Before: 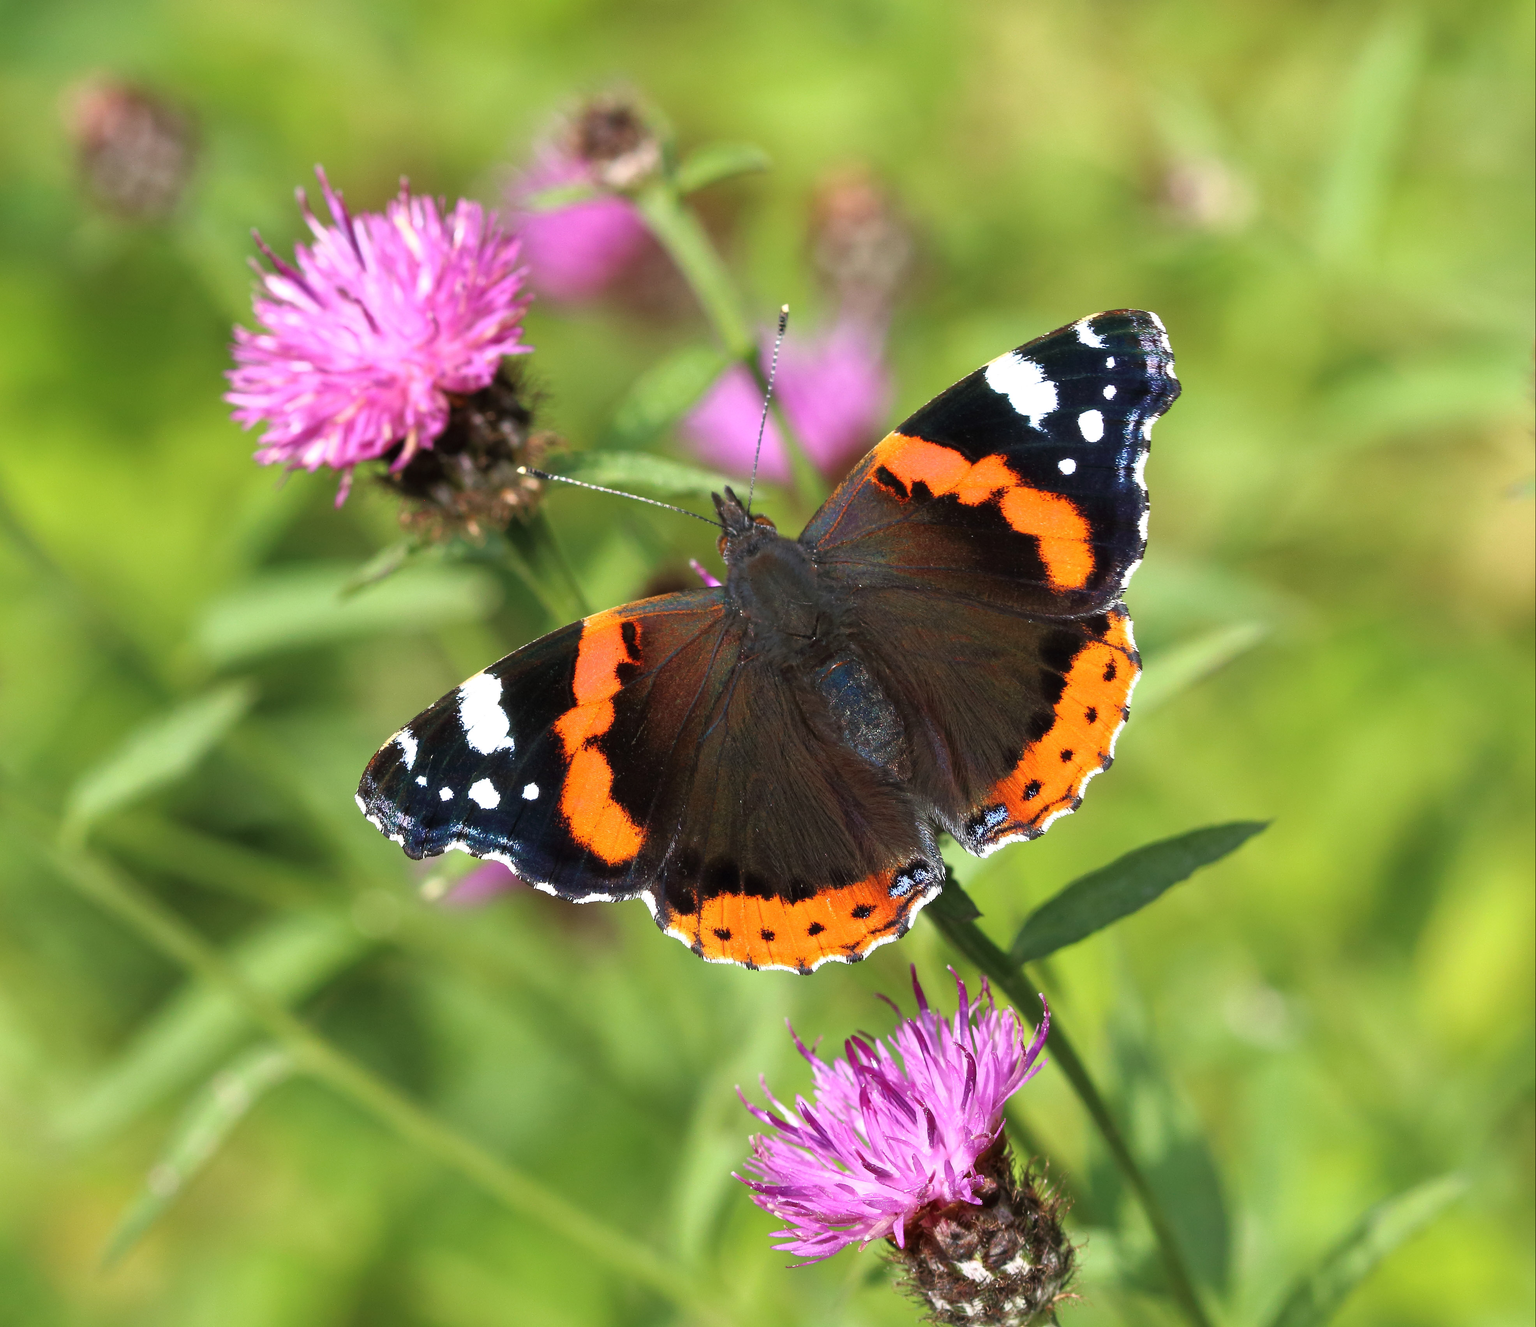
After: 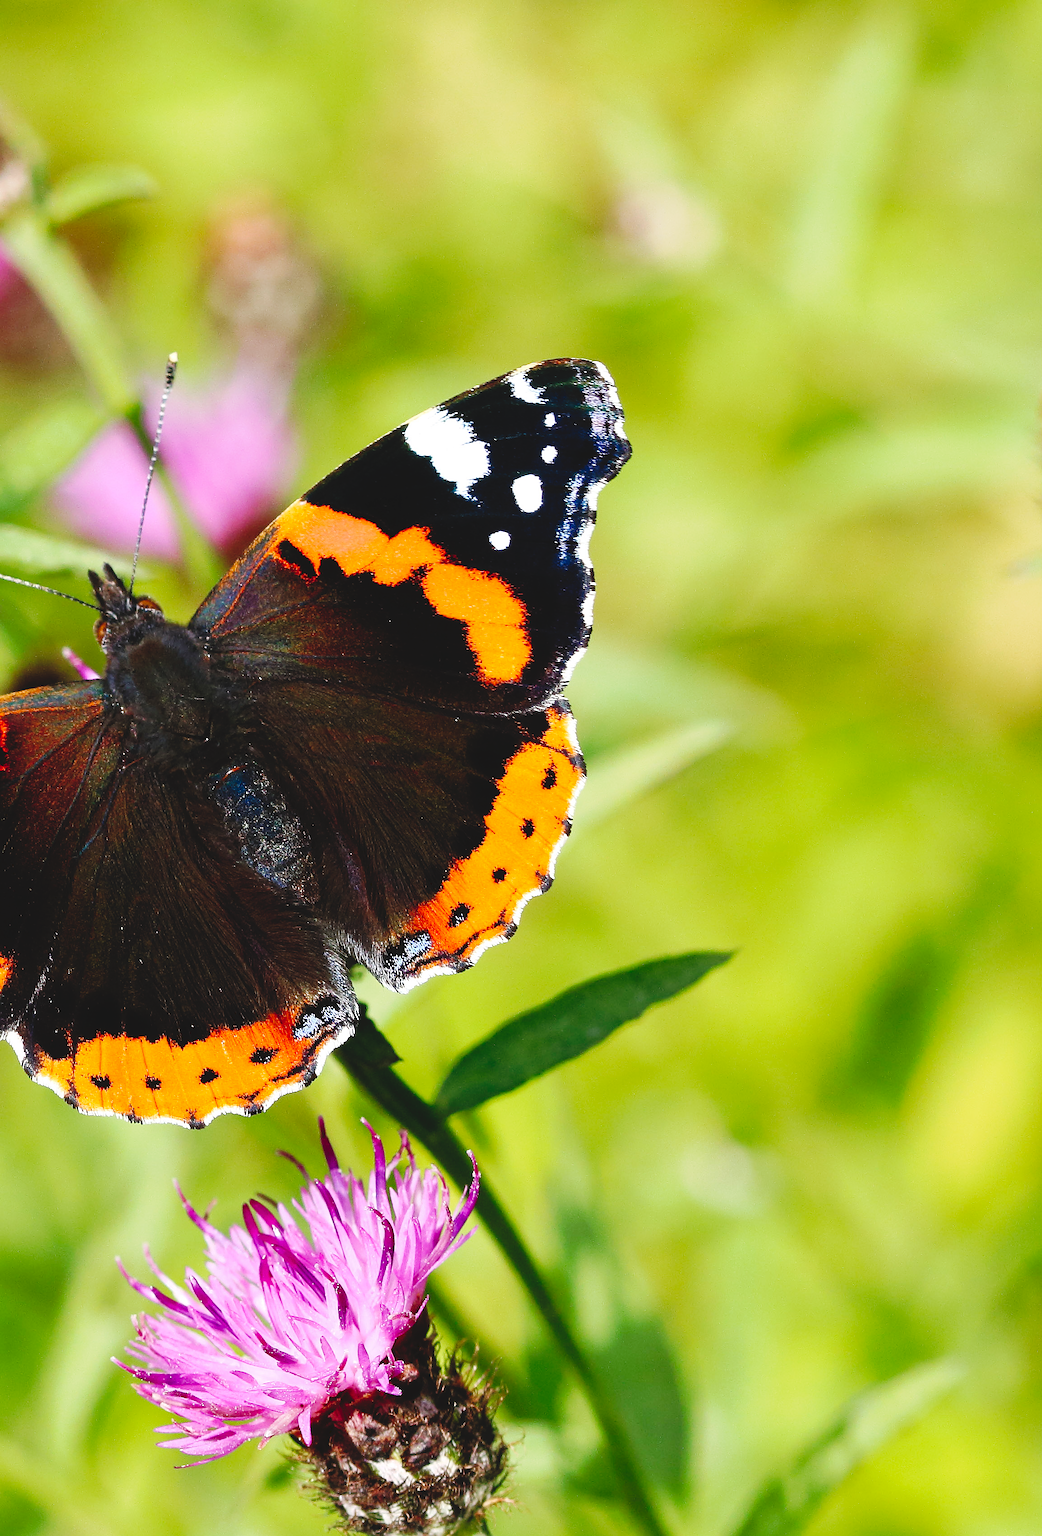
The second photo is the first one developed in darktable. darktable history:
crop: left 41.402%
sharpen: on, module defaults
tone curve: curves: ch0 [(0, 0) (0.003, 0.075) (0.011, 0.079) (0.025, 0.079) (0.044, 0.082) (0.069, 0.085) (0.1, 0.089) (0.136, 0.096) (0.177, 0.105) (0.224, 0.14) (0.277, 0.202) (0.335, 0.304) (0.399, 0.417) (0.468, 0.521) (0.543, 0.636) (0.623, 0.726) (0.709, 0.801) (0.801, 0.878) (0.898, 0.927) (1, 1)], preserve colors none
